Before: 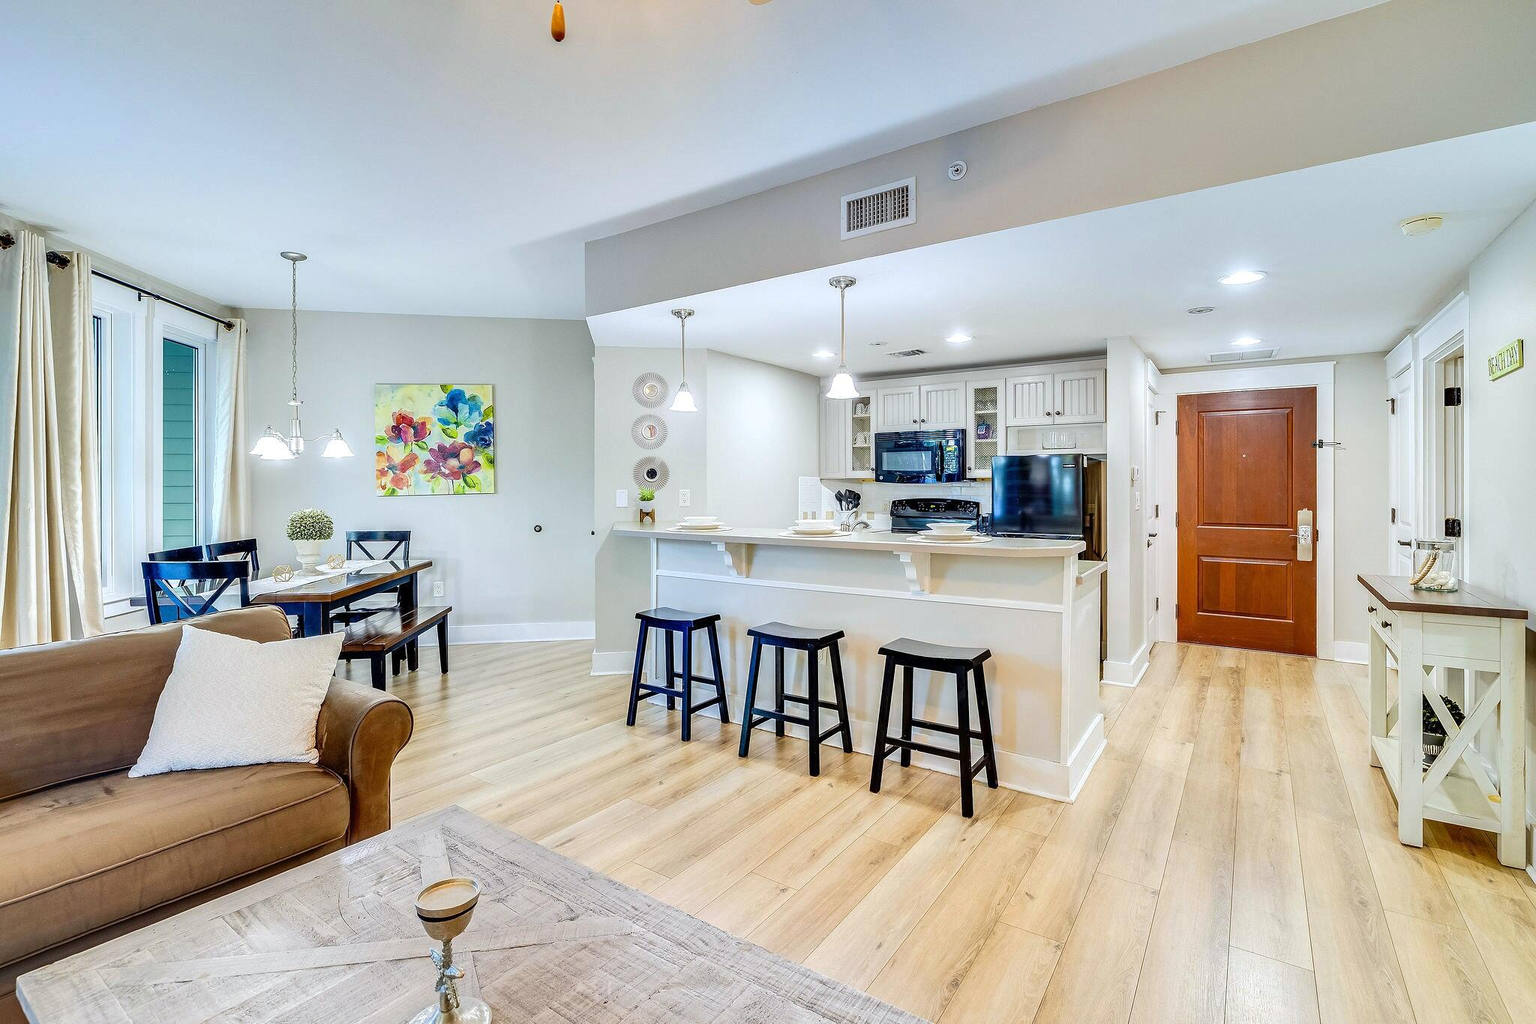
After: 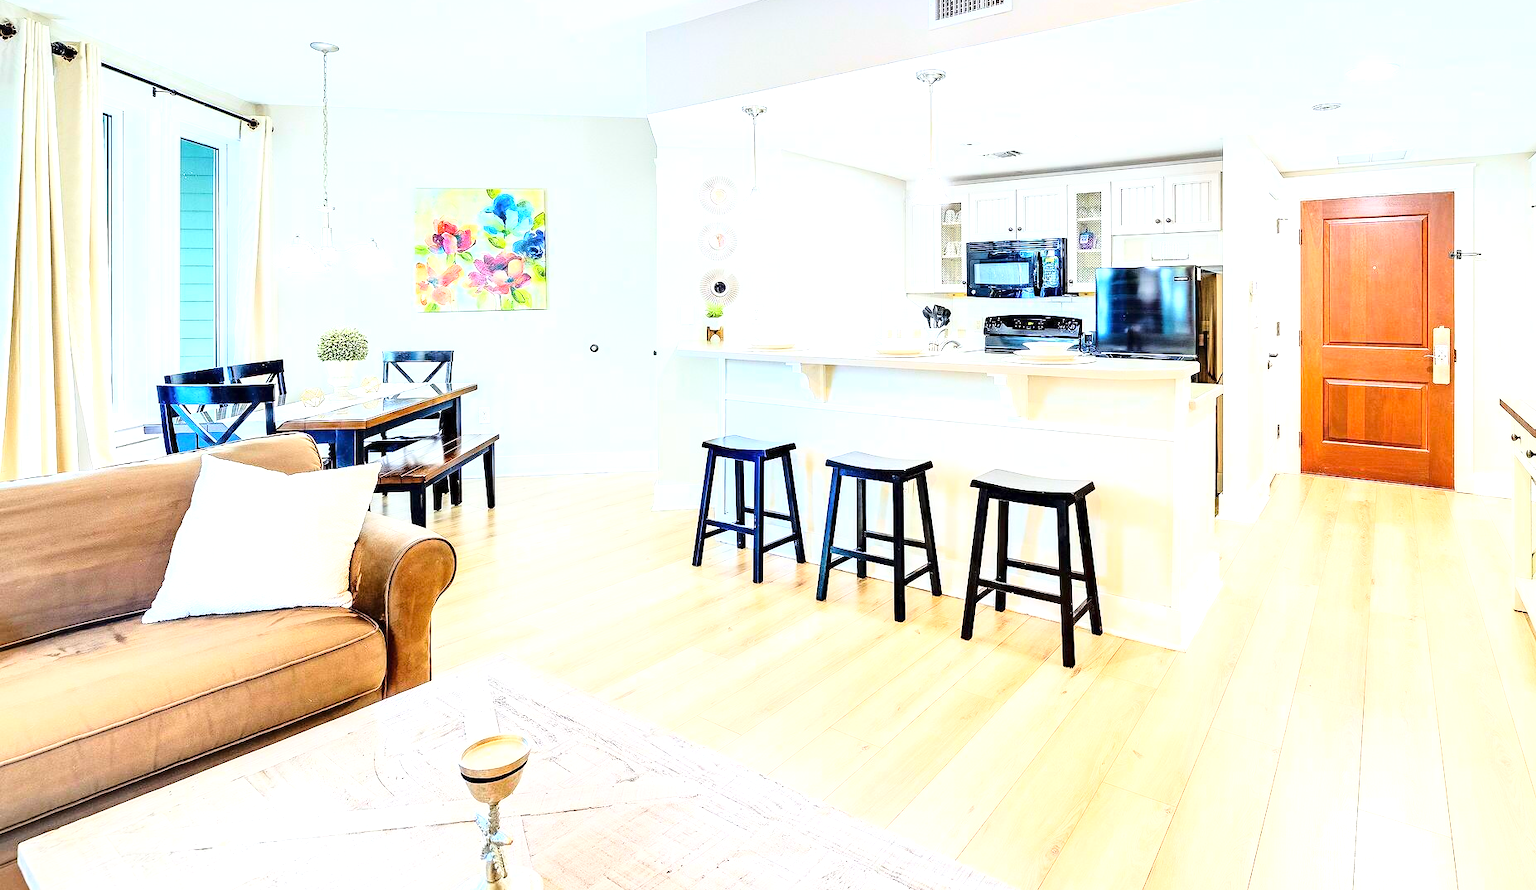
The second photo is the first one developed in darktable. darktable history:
crop: top 20.916%, right 9.437%, bottom 0.316%
exposure: exposure 1 EV, compensate highlight preservation false
base curve: curves: ch0 [(0, 0) (0.028, 0.03) (0.121, 0.232) (0.46, 0.748) (0.859, 0.968) (1, 1)]
